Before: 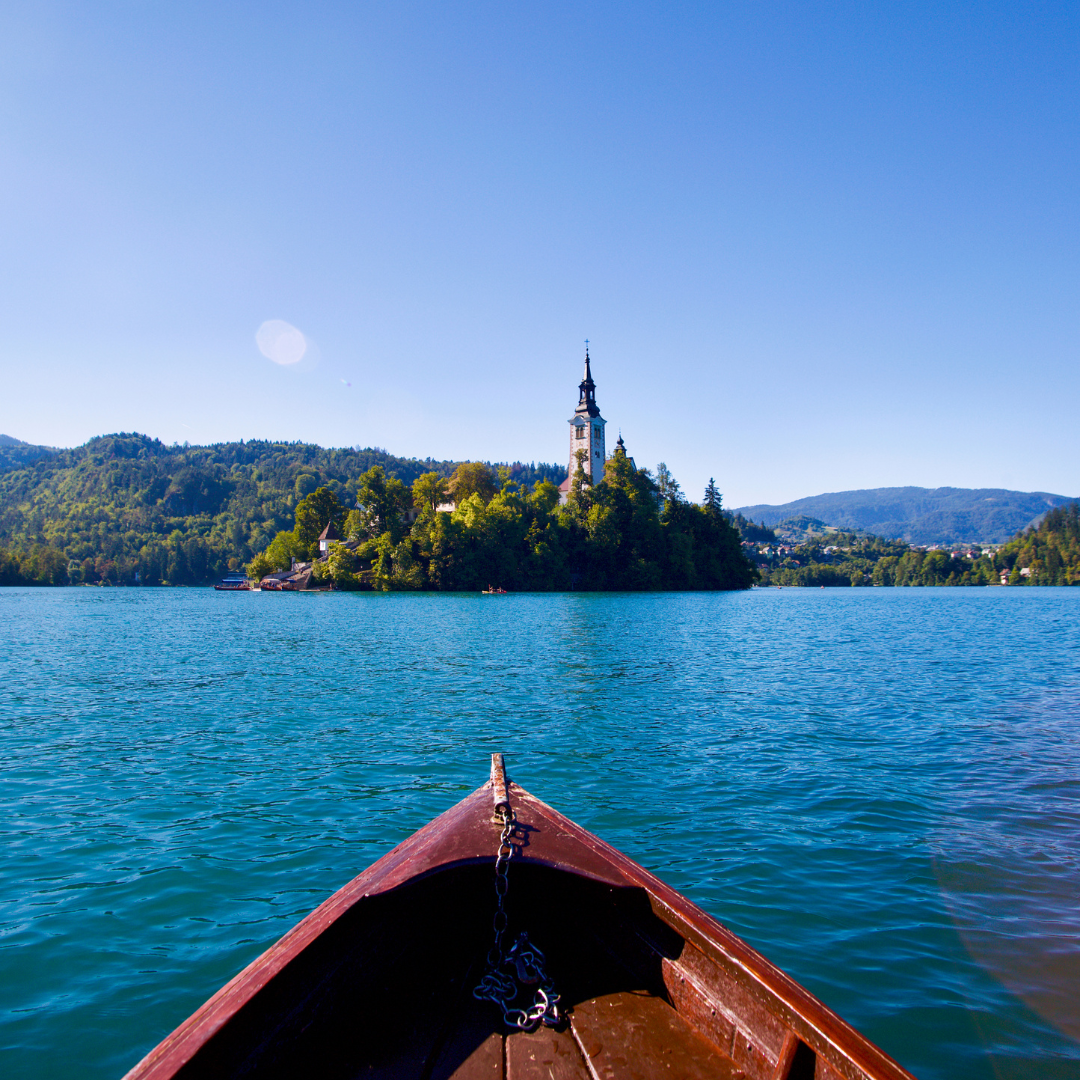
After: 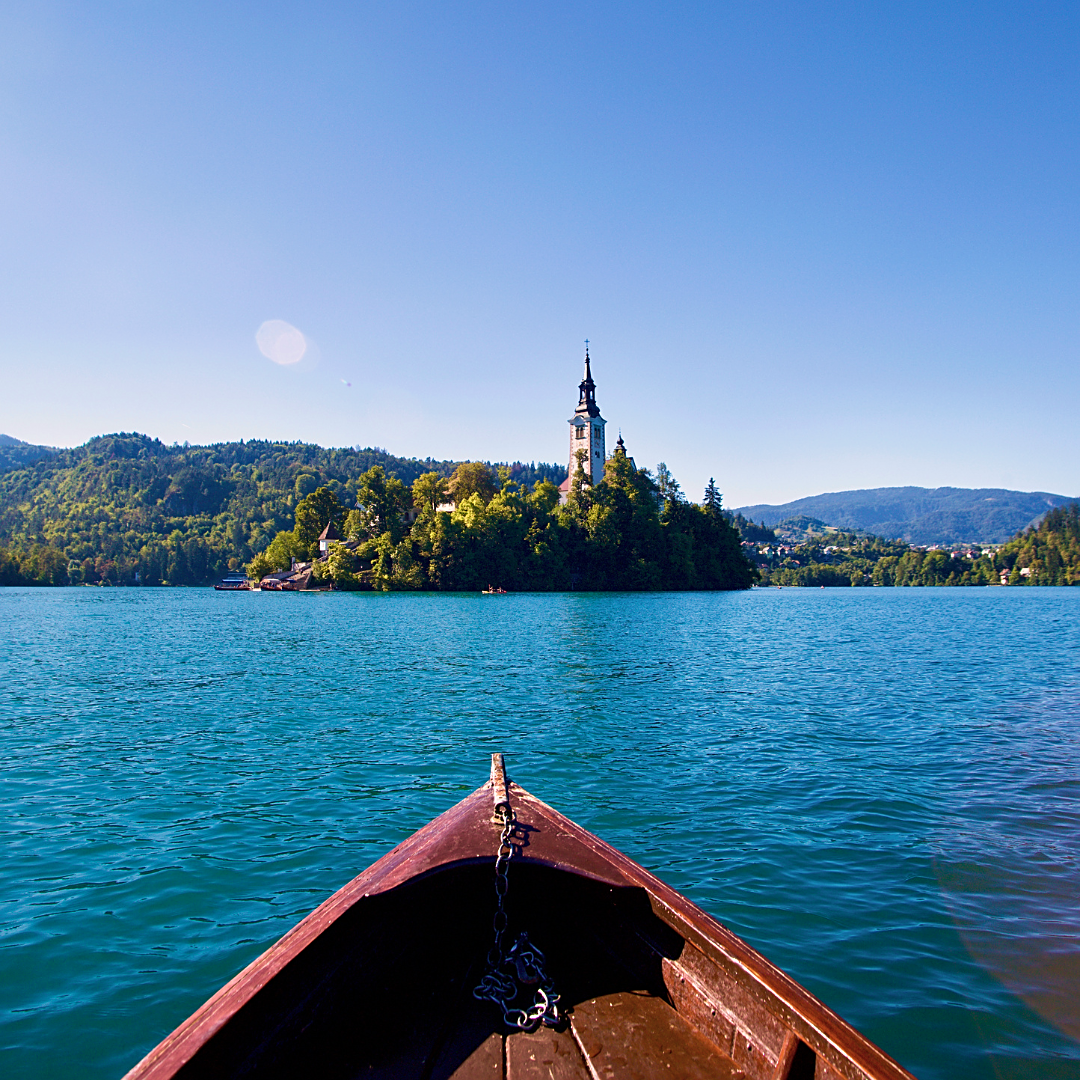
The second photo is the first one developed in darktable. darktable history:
velvia: on, module defaults
sharpen: on, module defaults
color zones: curves: ch0 [(0, 0.558) (0.143, 0.559) (0.286, 0.529) (0.429, 0.505) (0.571, 0.5) (0.714, 0.5) (0.857, 0.5) (1, 0.558)]; ch1 [(0, 0.469) (0.01, 0.469) (0.12, 0.446) (0.248, 0.469) (0.5, 0.5) (0.748, 0.5) (0.99, 0.469) (1, 0.469)]
color calibration: x 0.334, y 0.349, temperature 5426 K
